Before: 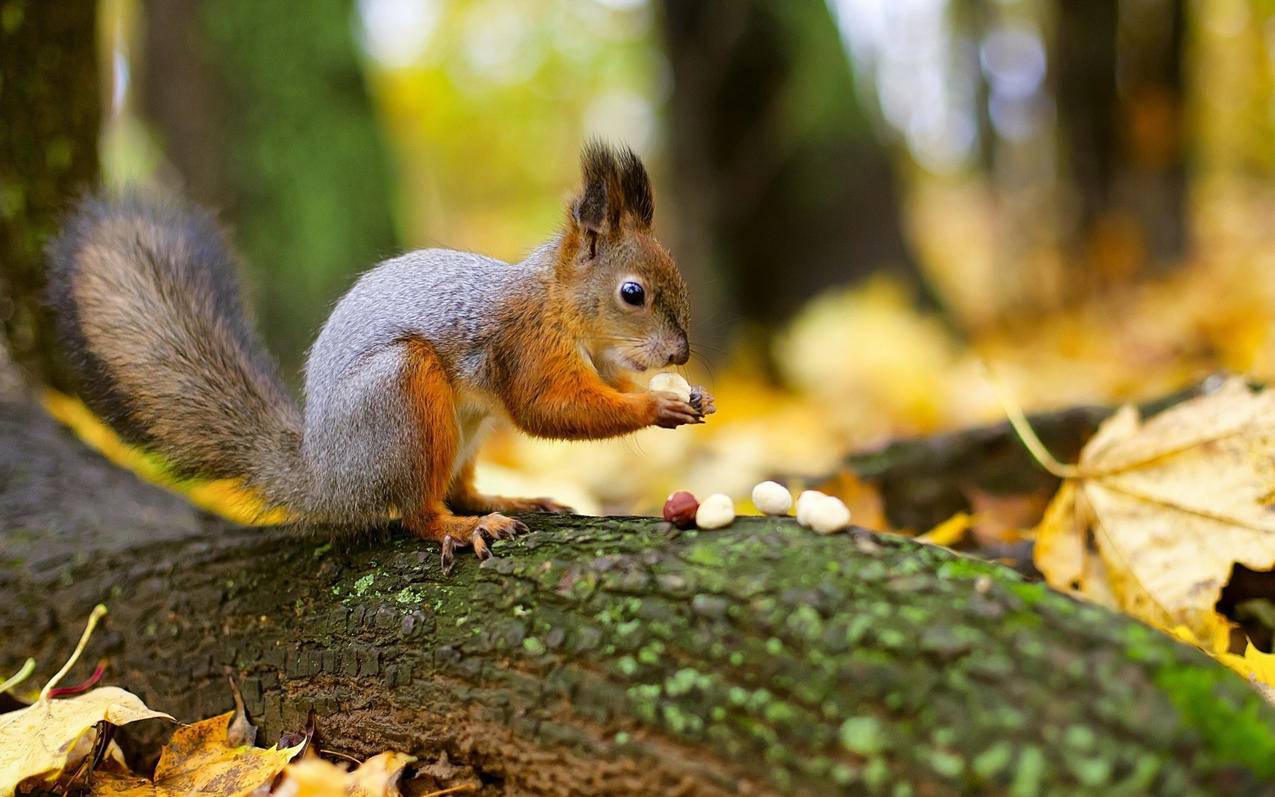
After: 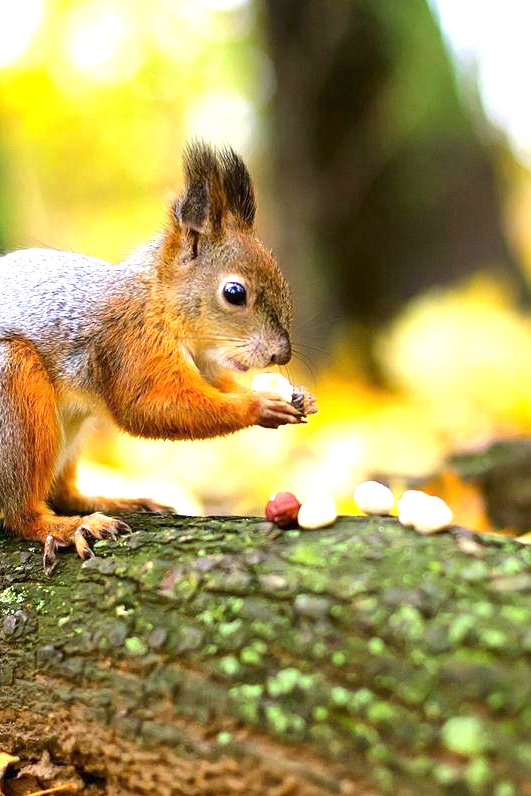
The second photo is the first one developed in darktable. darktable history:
exposure: exposure 1 EV, compensate highlight preservation false
crop: left 31.229%, right 27.105%
